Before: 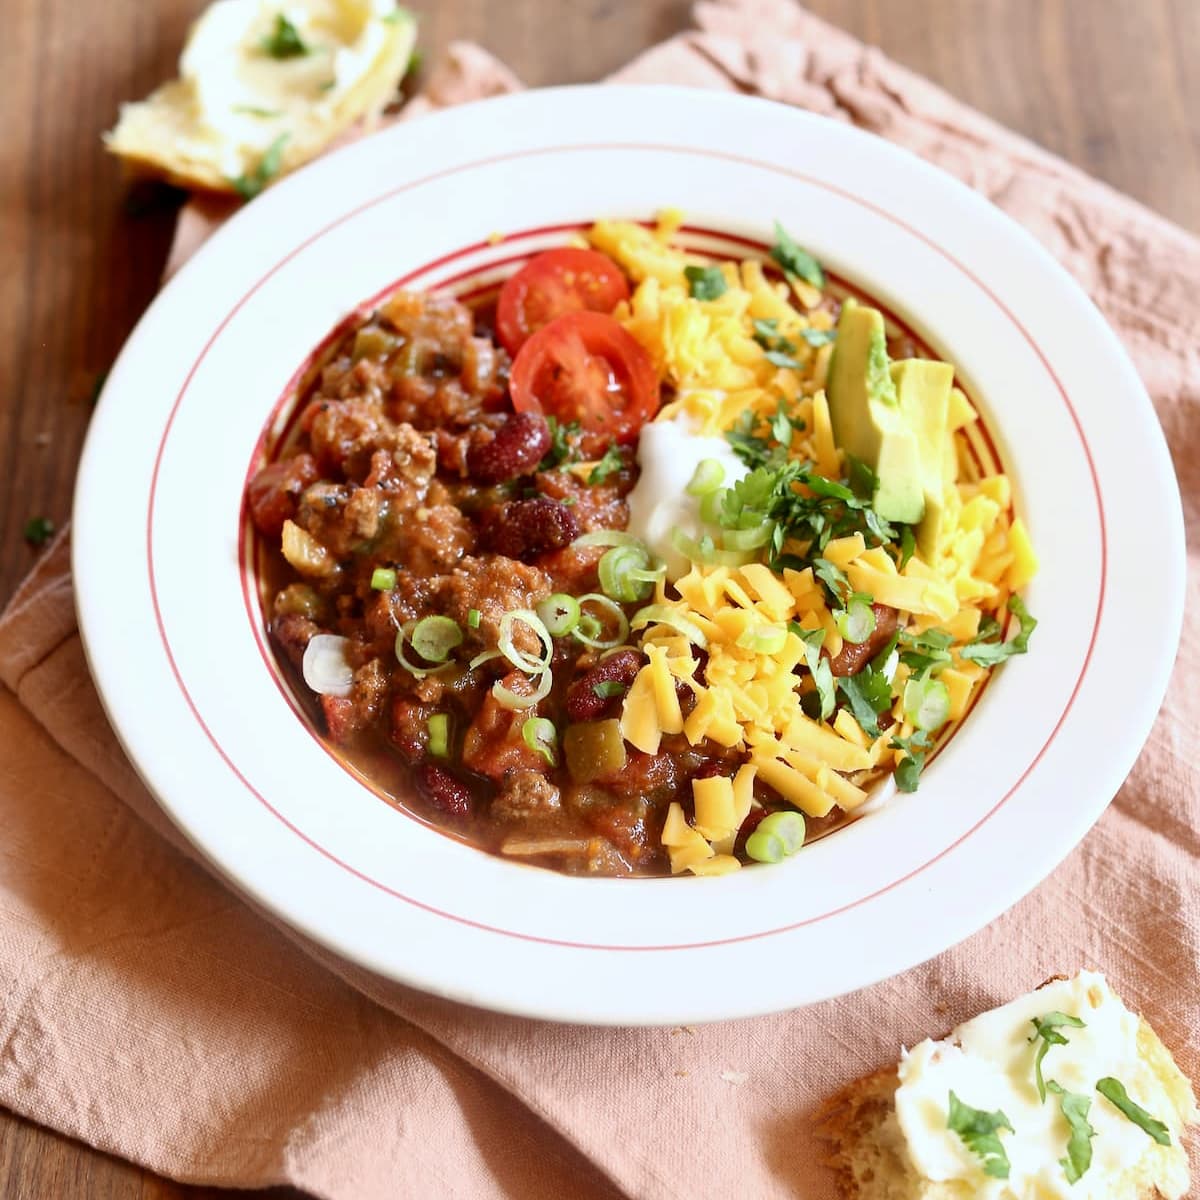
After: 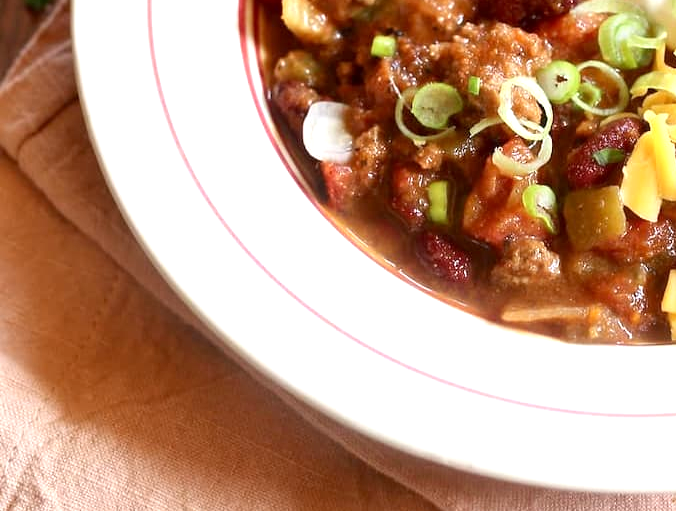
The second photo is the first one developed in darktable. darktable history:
exposure: black level correction 0.001, exposure 0.5 EV, compensate exposure bias true, compensate highlight preservation false
crop: top 44.483%, right 43.593%, bottom 12.892%
